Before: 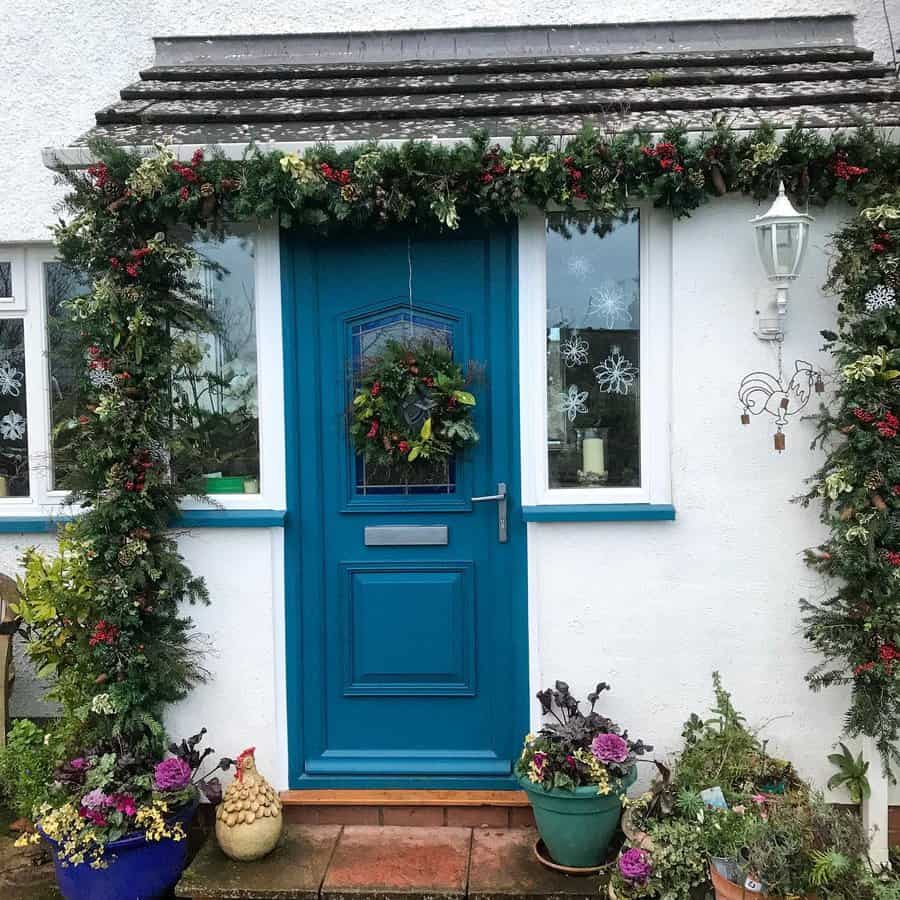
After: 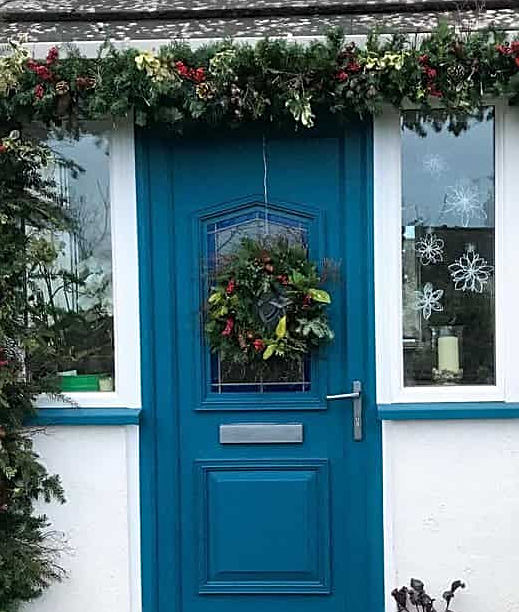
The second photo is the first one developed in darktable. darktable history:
sharpen: on, module defaults
crop: left 16.222%, top 11.358%, right 26.1%, bottom 20.614%
